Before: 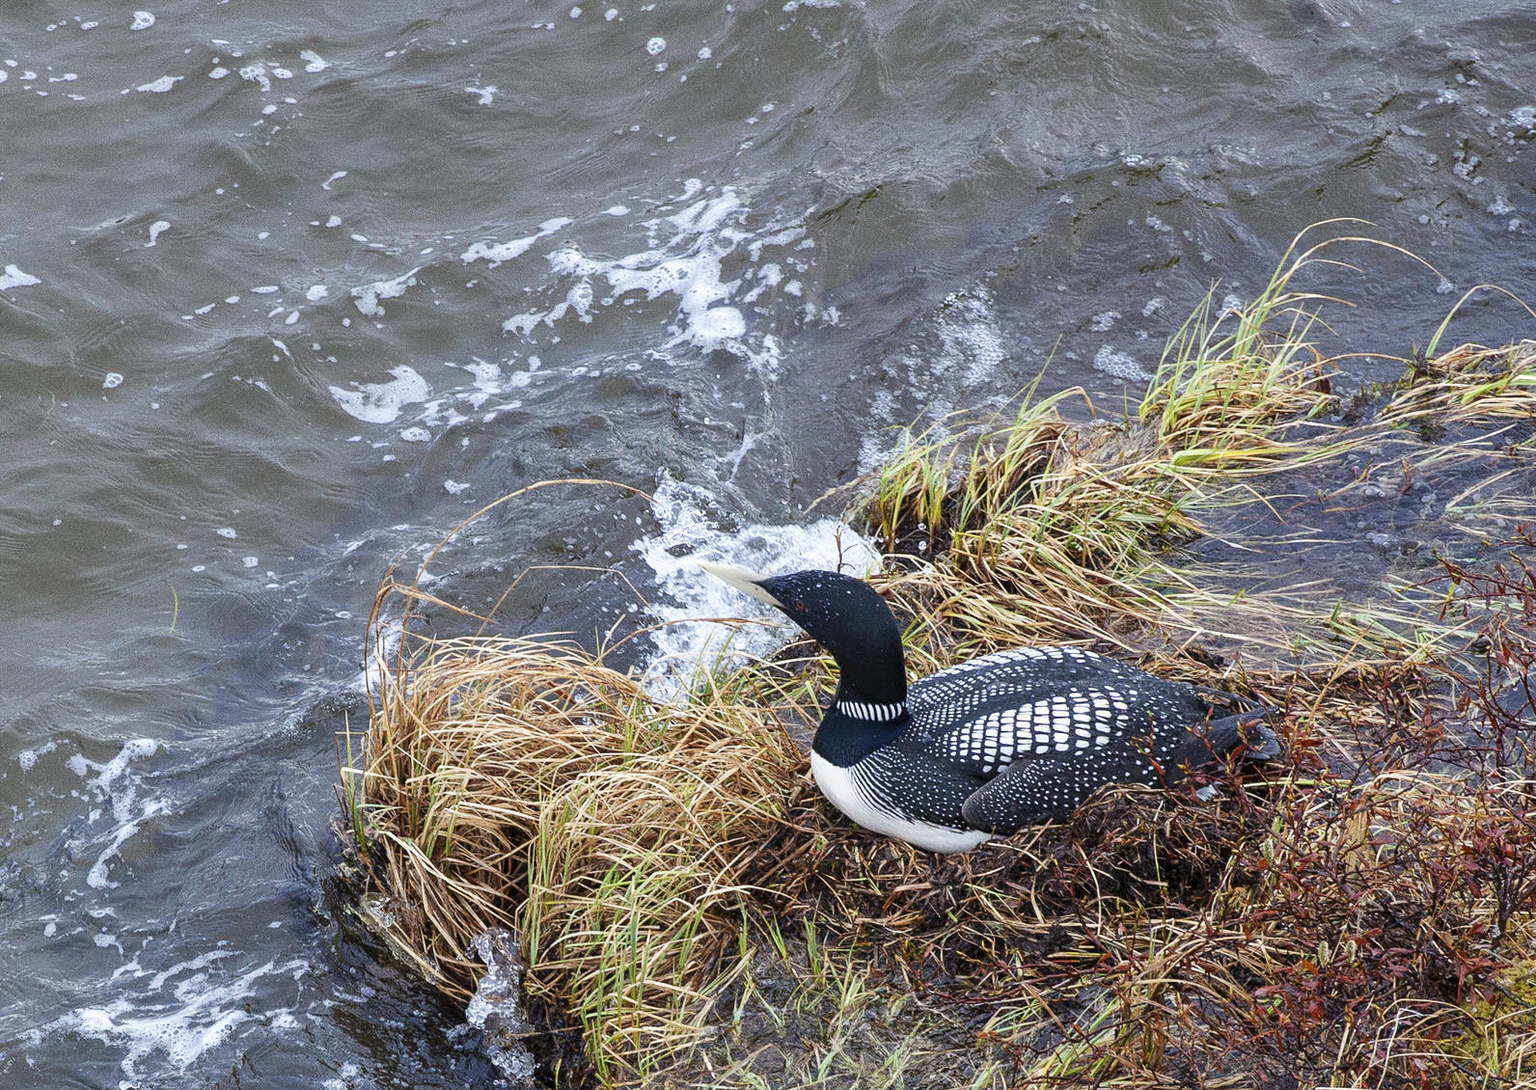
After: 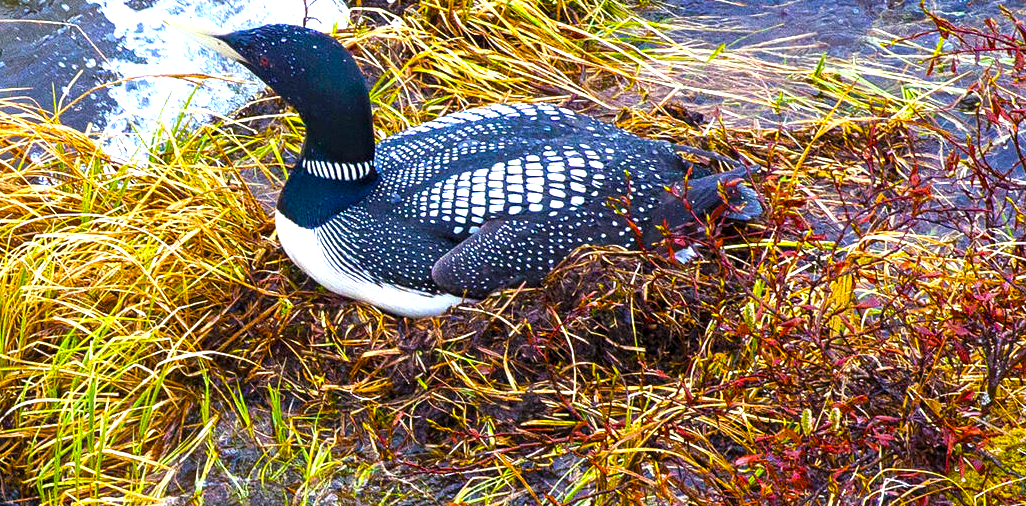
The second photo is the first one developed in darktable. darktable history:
shadows and highlights: shadows 25, highlights -25
crop and rotate: left 35.509%, top 50.238%, bottom 4.934%
color balance rgb: linear chroma grading › global chroma 20%, perceptual saturation grading › global saturation 65%, perceptual saturation grading › highlights 50%, perceptual saturation grading › shadows 30%, perceptual brilliance grading › global brilliance 12%, perceptual brilliance grading › highlights 15%, global vibrance 20%
